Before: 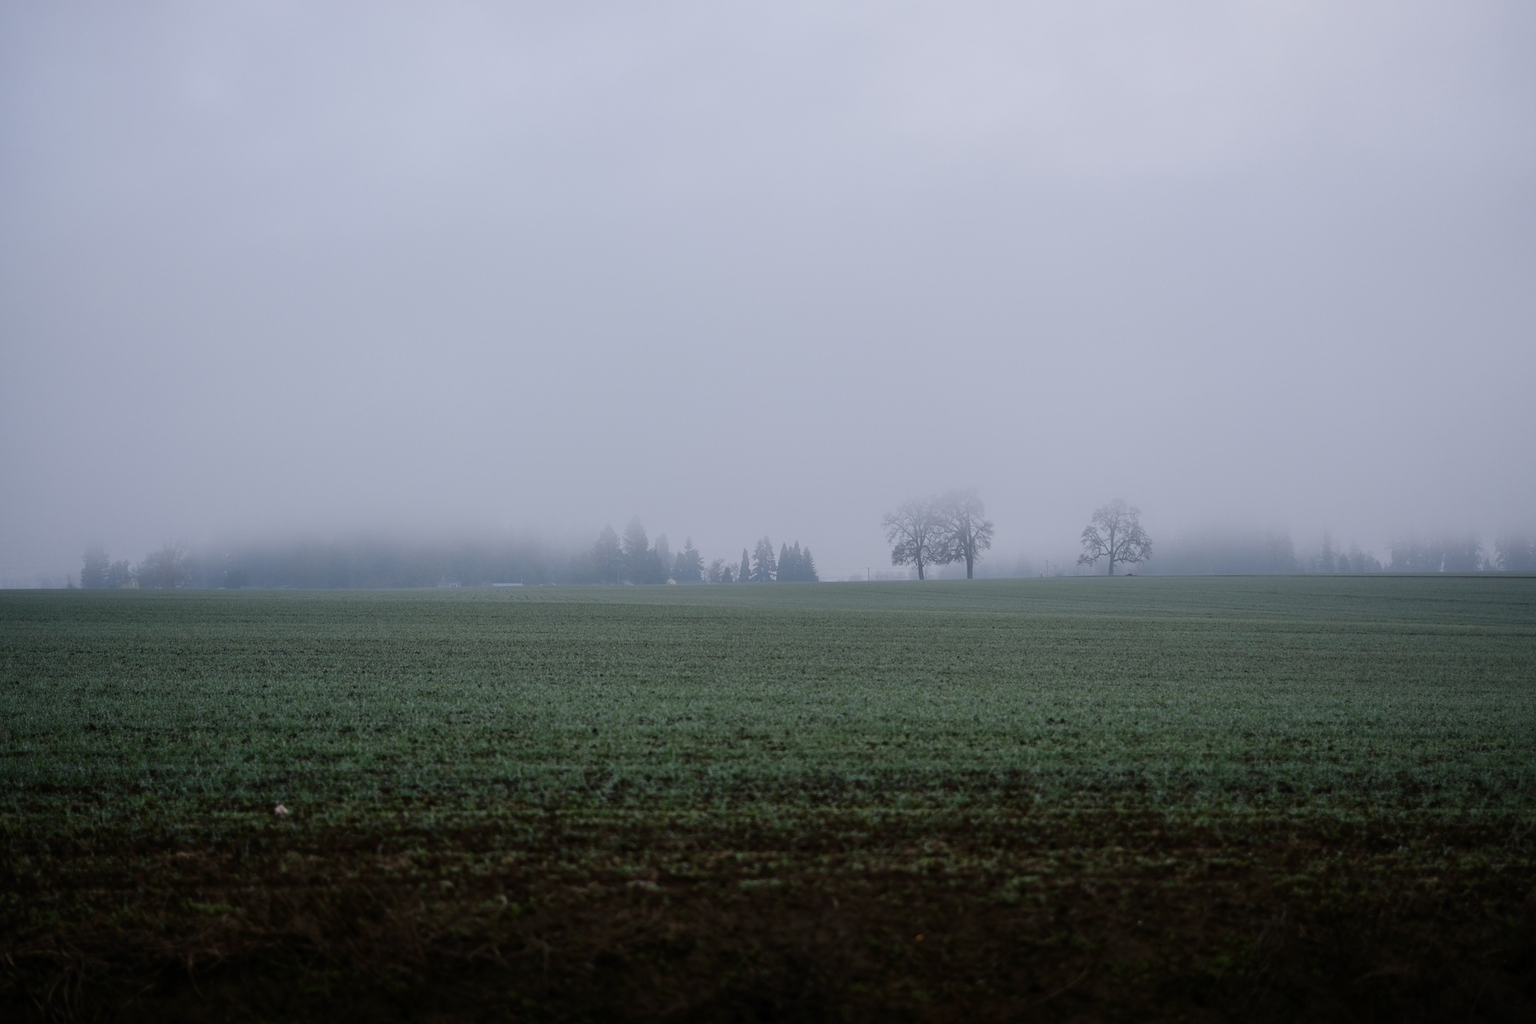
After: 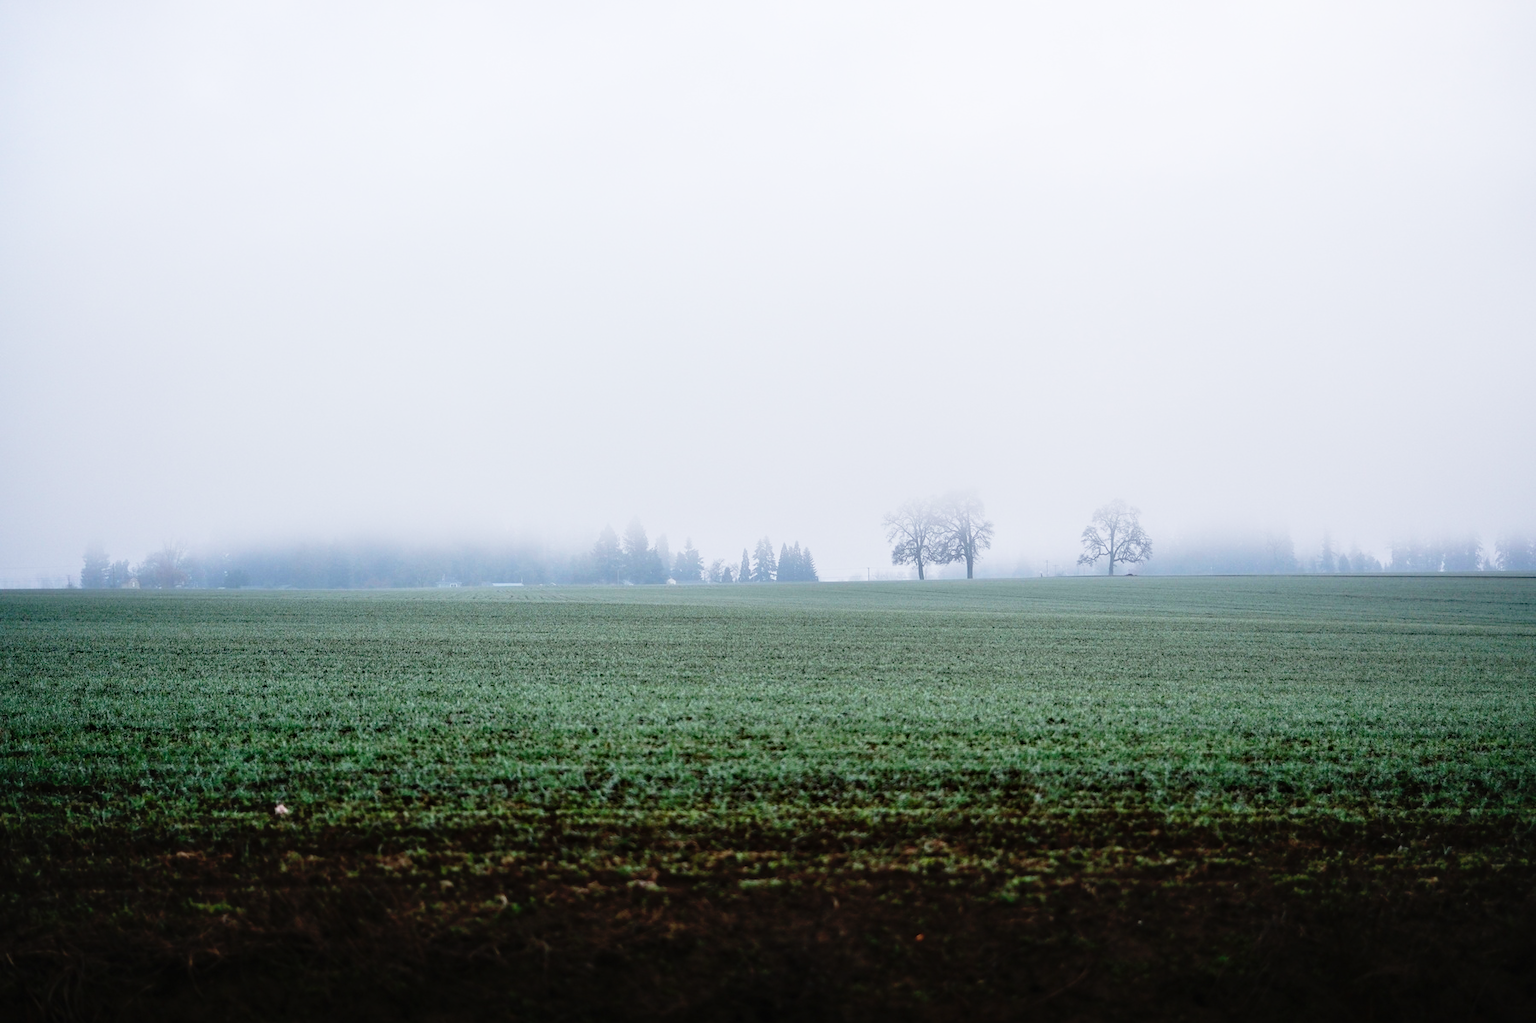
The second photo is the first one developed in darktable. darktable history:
base curve: curves: ch0 [(0, 0) (0.012, 0.01) (0.073, 0.168) (0.31, 0.711) (0.645, 0.957) (1, 1)], preserve colors none
local contrast: on, module defaults
